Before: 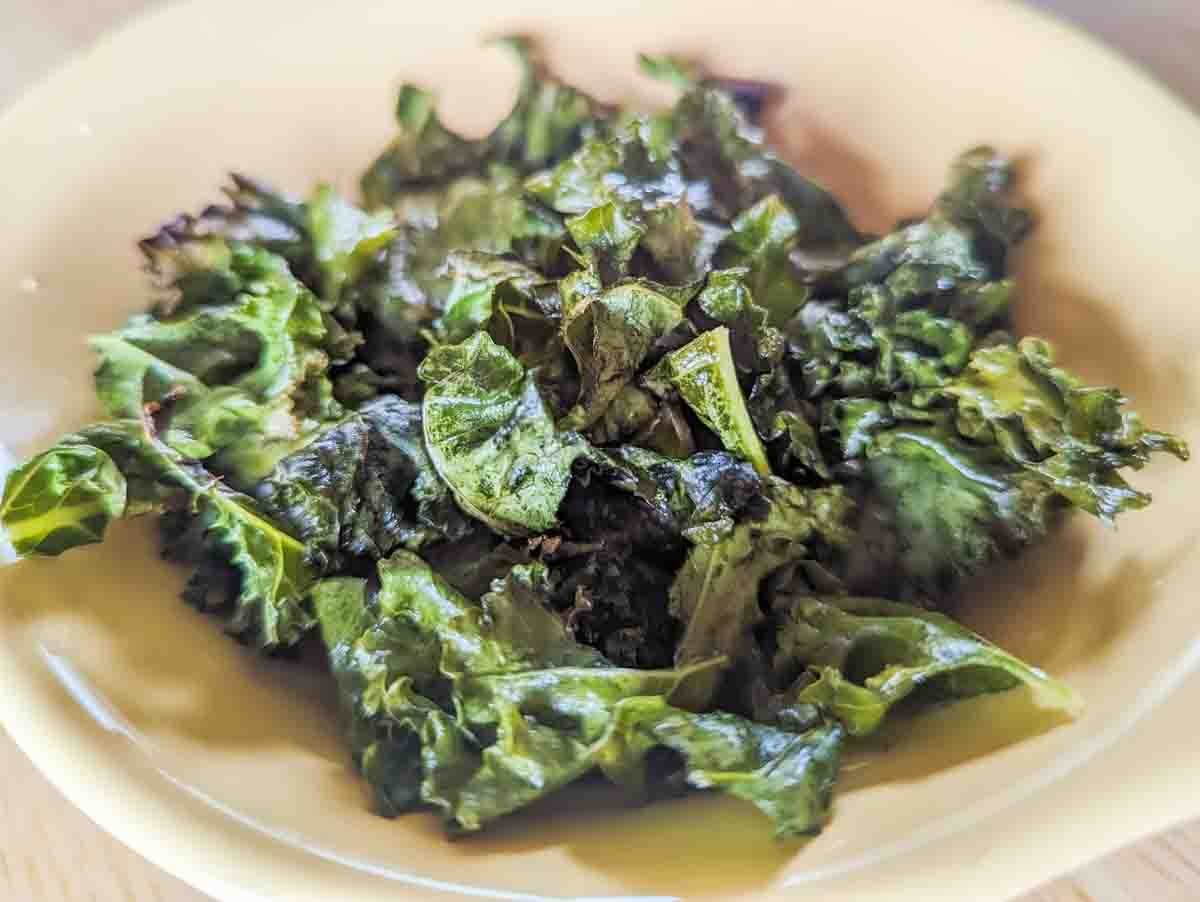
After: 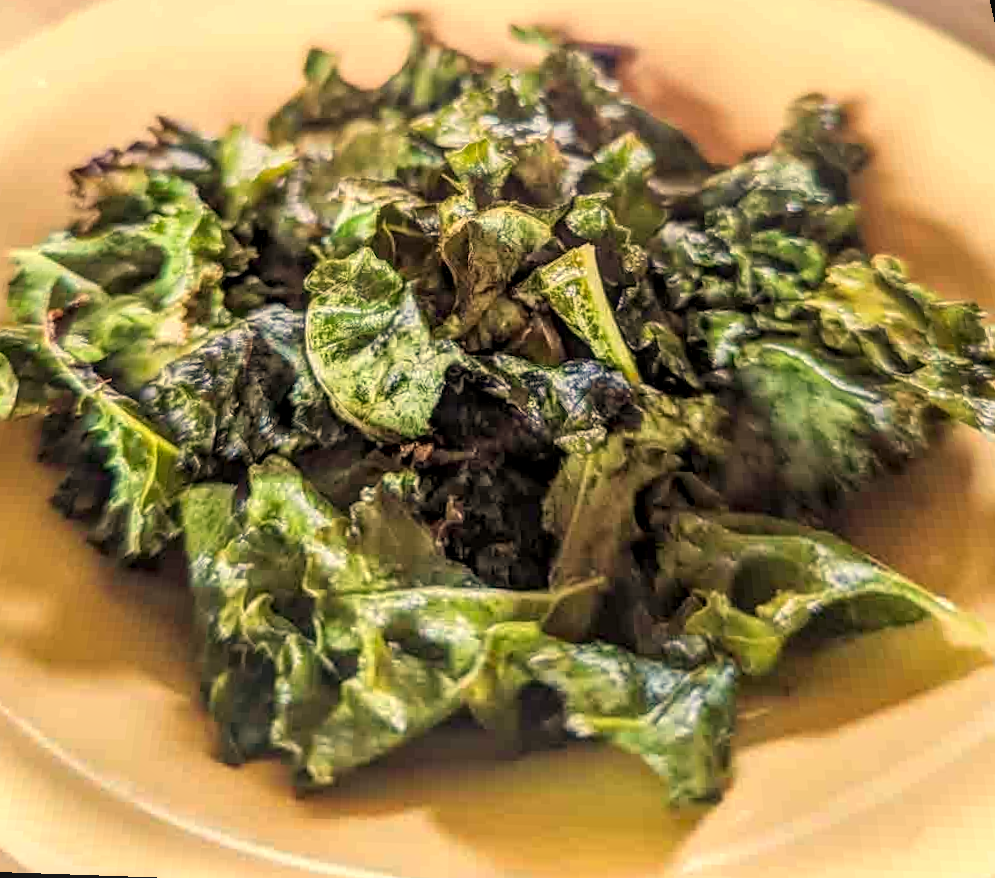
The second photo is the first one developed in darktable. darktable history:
white balance: red 1.138, green 0.996, blue 0.812
contrast brightness saturation: contrast 0.04, saturation 0.07
local contrast: detail 130%
rotate and perspective: rotation 0.72°, lens shift (vertical) -0.352, lens shift (horizontal) -0.051, crop left 0.152, crop right 0.859, crop top 0.019, crop bottom 0.964
